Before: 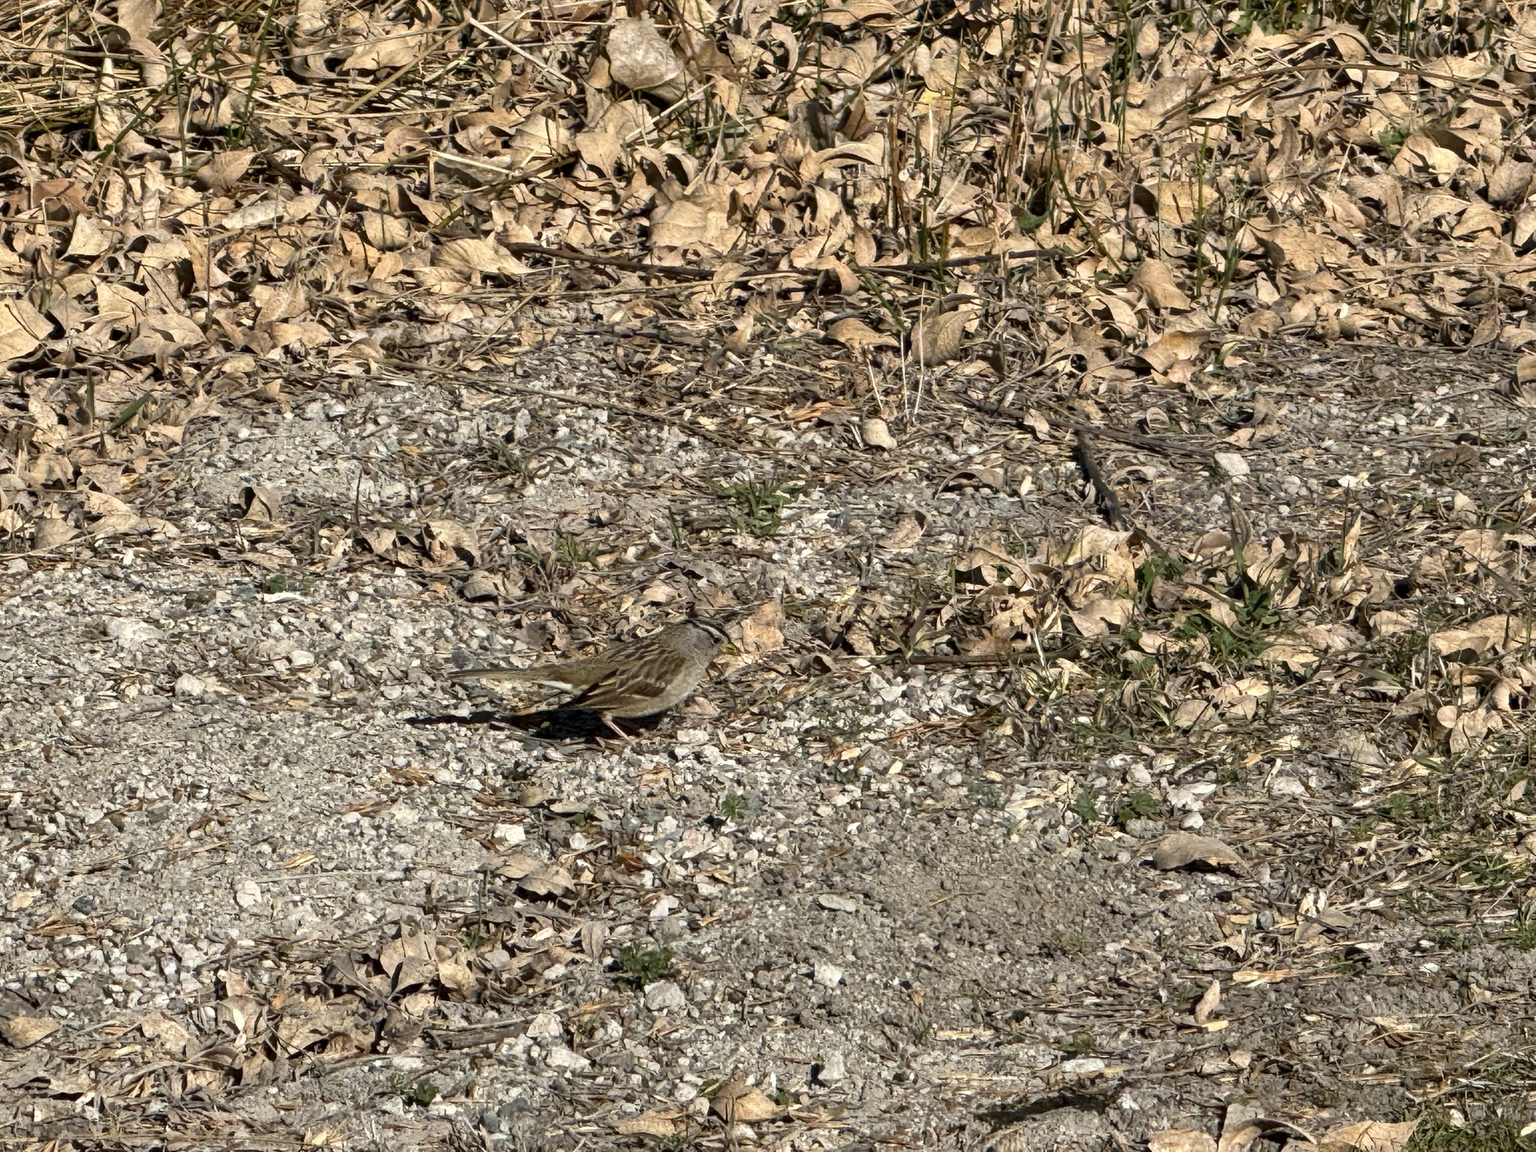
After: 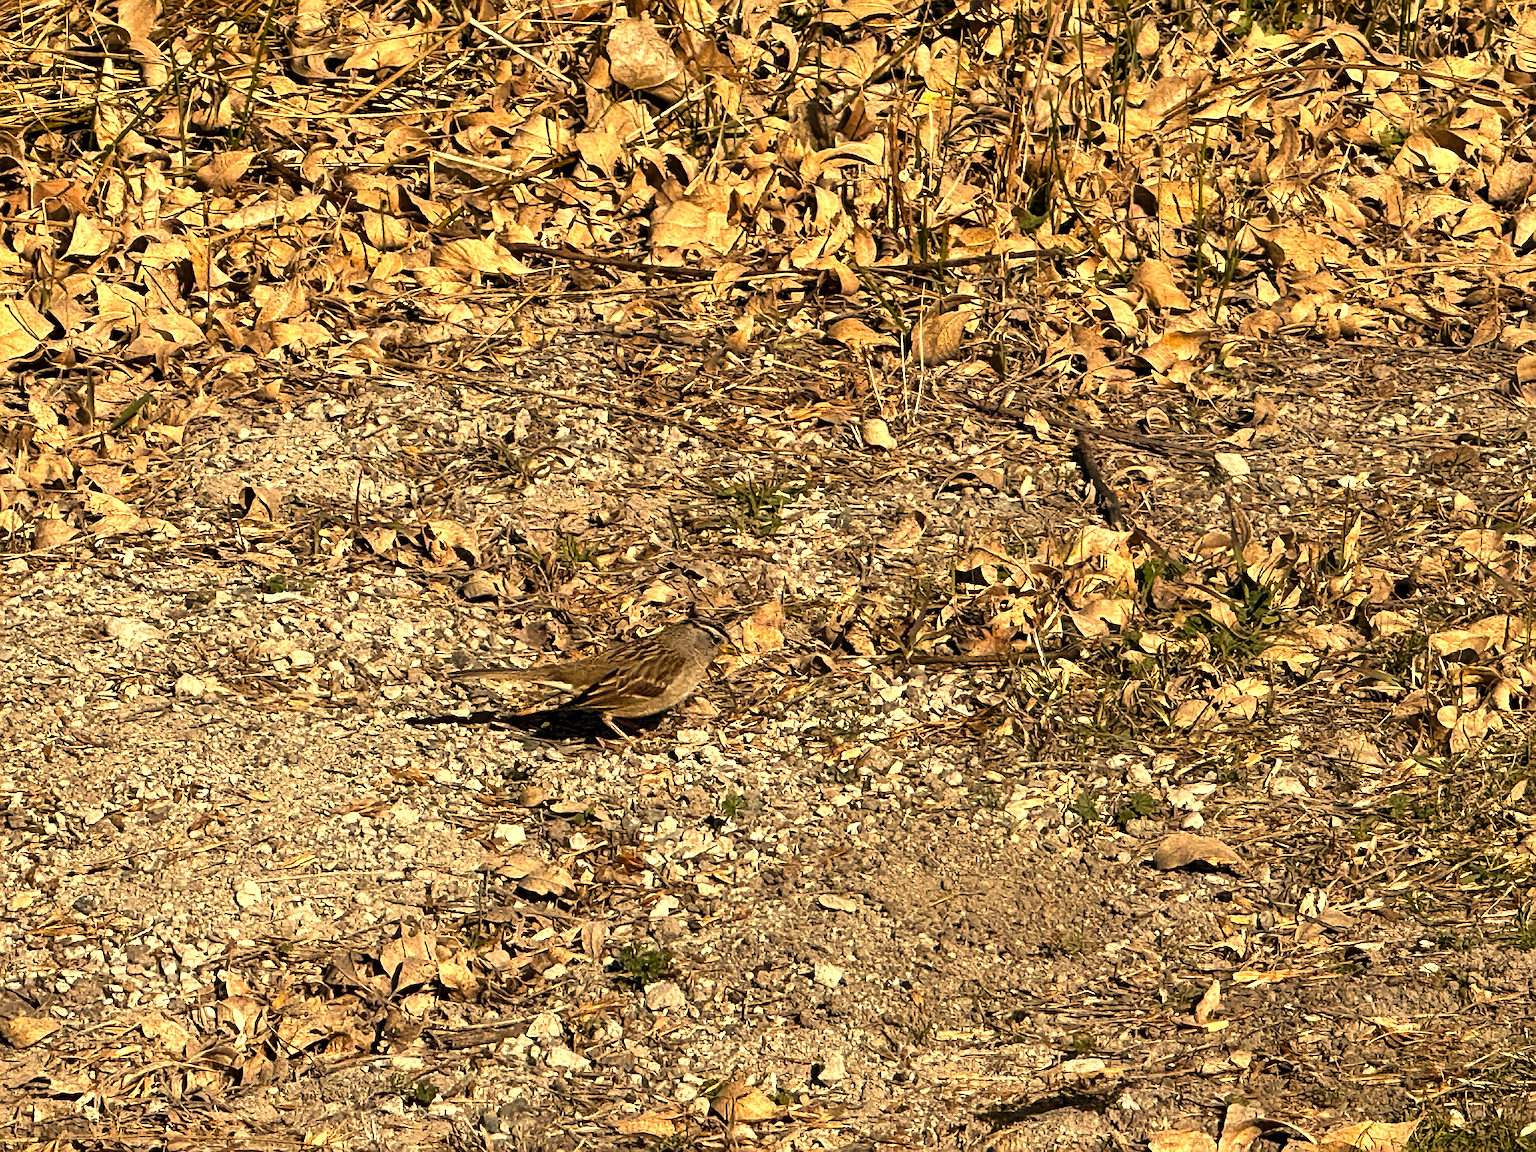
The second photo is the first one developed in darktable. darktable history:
sharpen: on, module defaults
white balance: red 1.138, green 0.996, blue 0.812
color balance rgb: linear chroma grading › global chroma 10%, global vibrance 10%, contrast 15%, saturation formula JzAzBz (2021)
